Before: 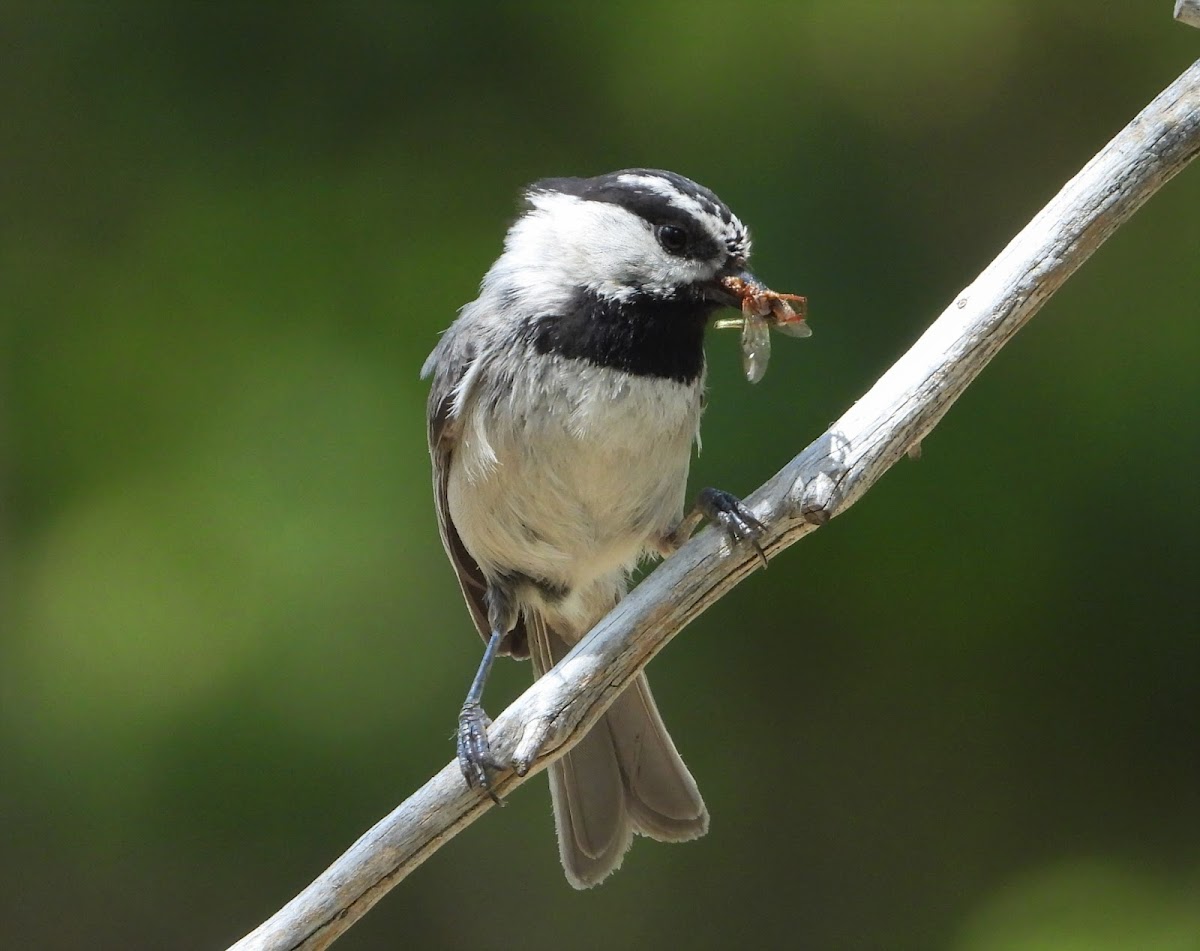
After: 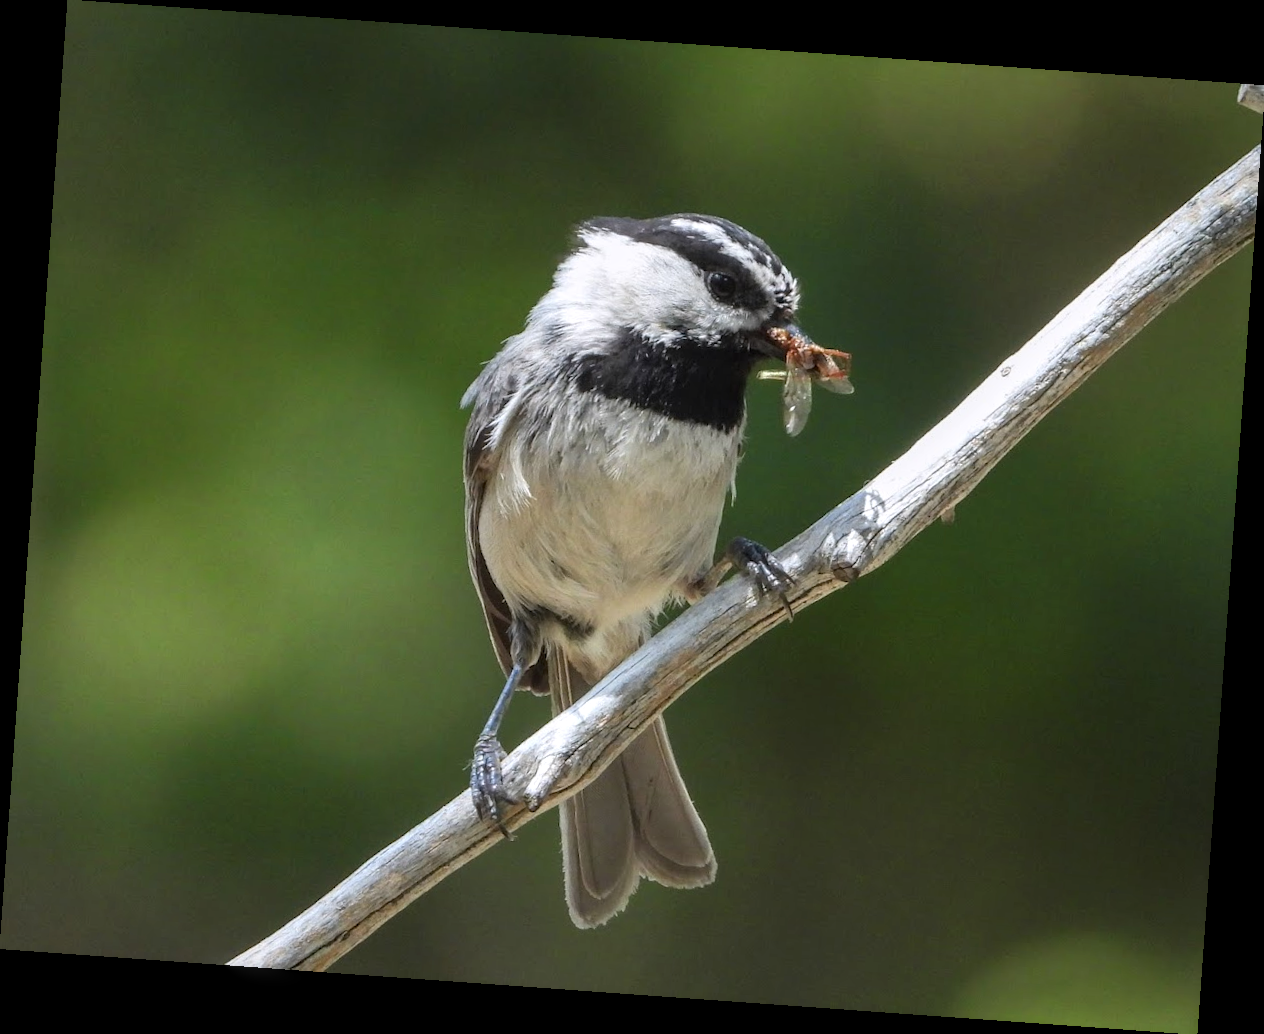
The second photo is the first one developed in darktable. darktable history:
local contrast: on, module defaults
rotate and perspective: rotation 4.1°, automatic cropping off
white balance: red 1.004, blue 1.024
